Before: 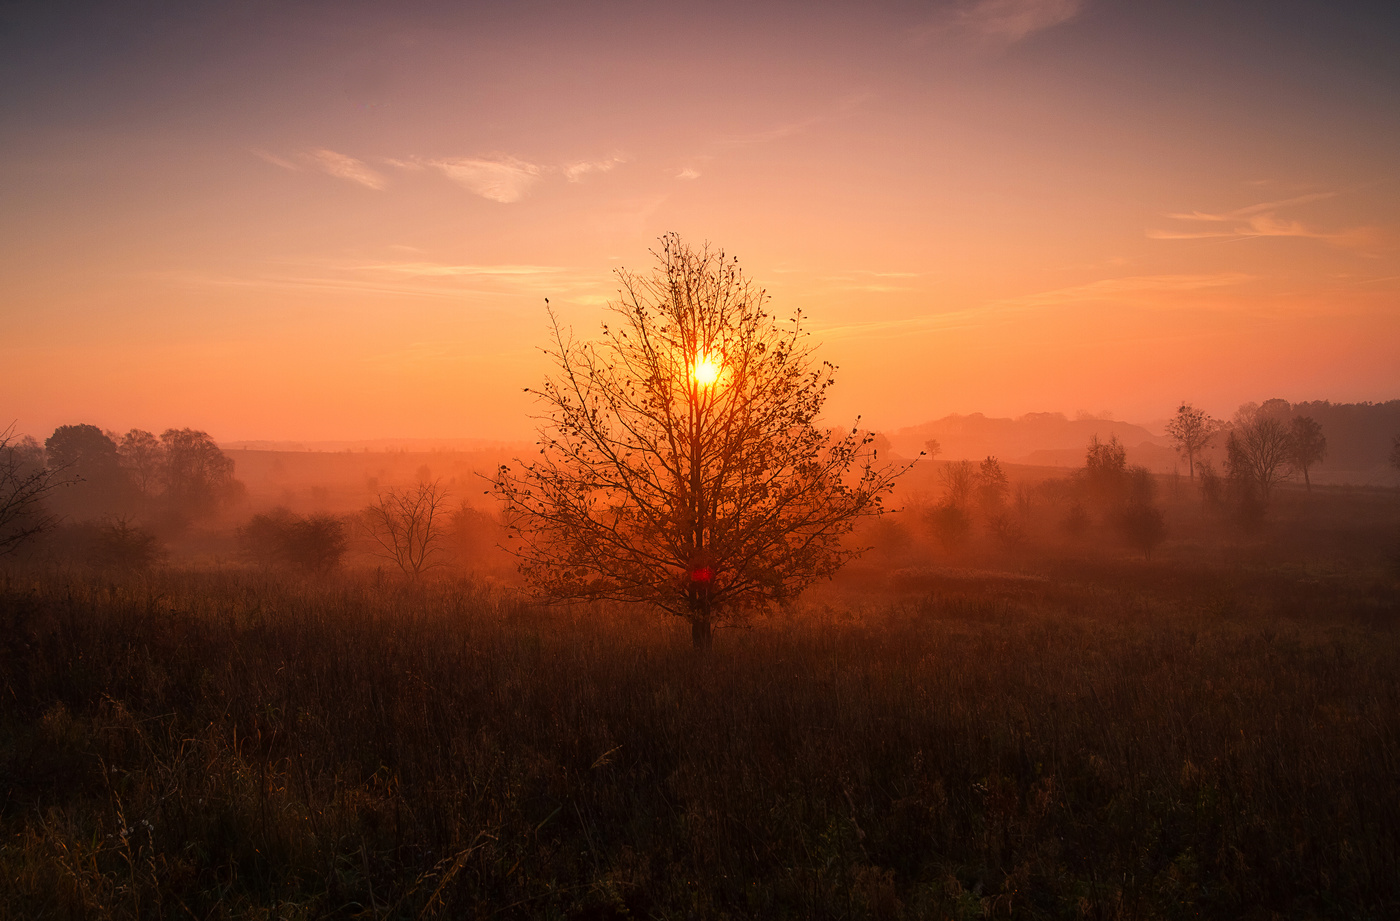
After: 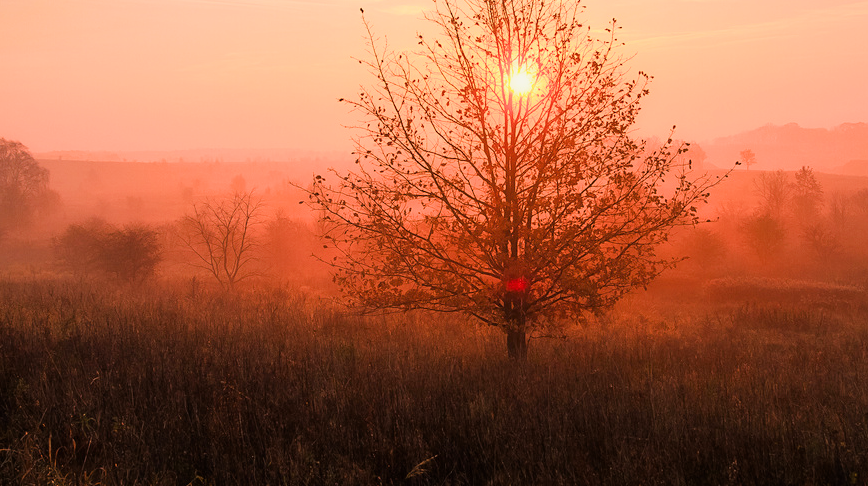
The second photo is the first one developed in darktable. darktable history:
exposure: black level correction 0, exposure 1.199 EV, compensate highlight preservation false
filmic rgb: black relative exposure -7.65 EV, white relative exposure 4.56 EV, hardness 3.61
crop: left 13.277%, top 31.492%, right 24.721%, bottom 15.715%
